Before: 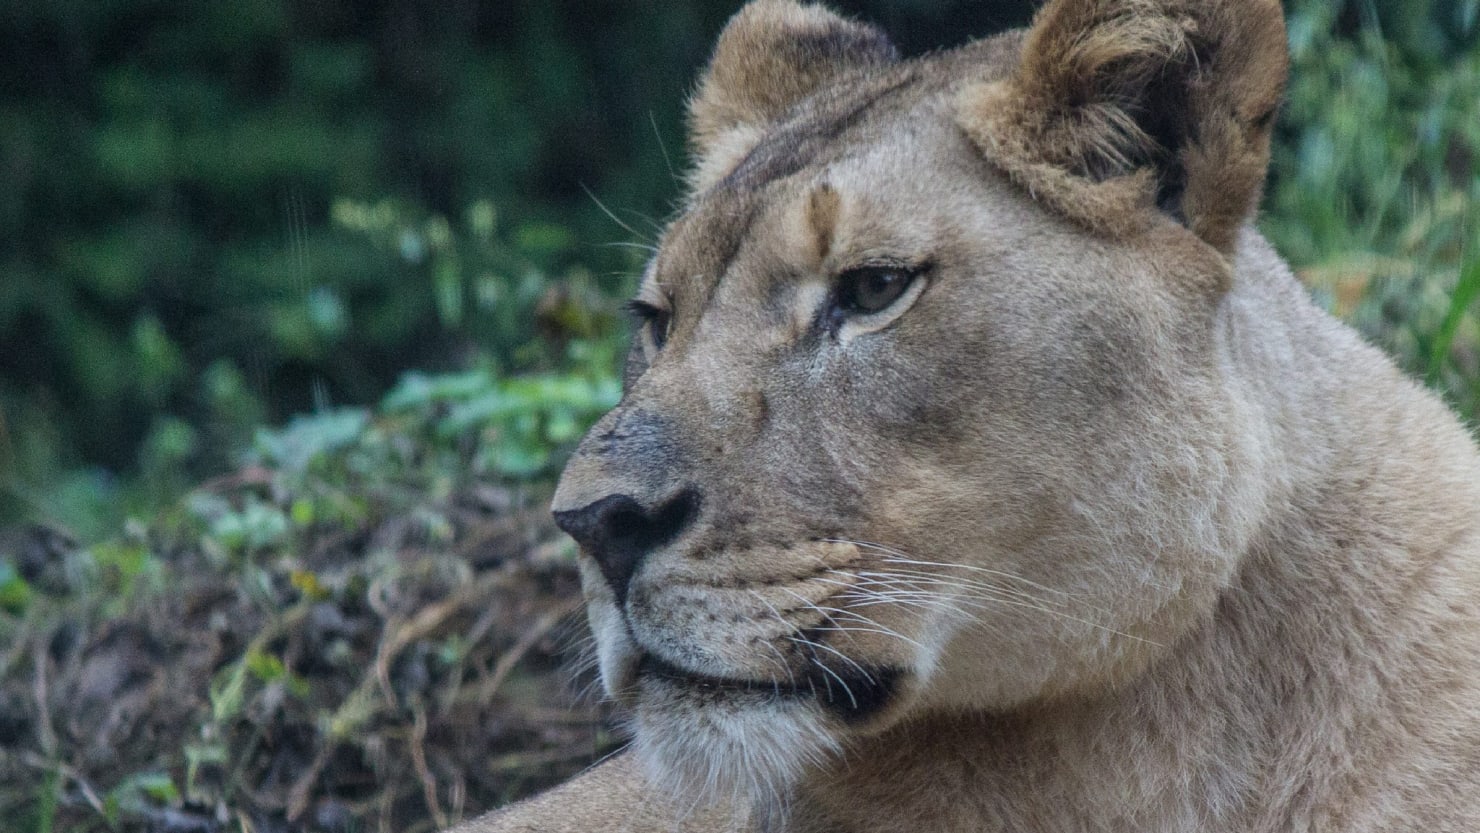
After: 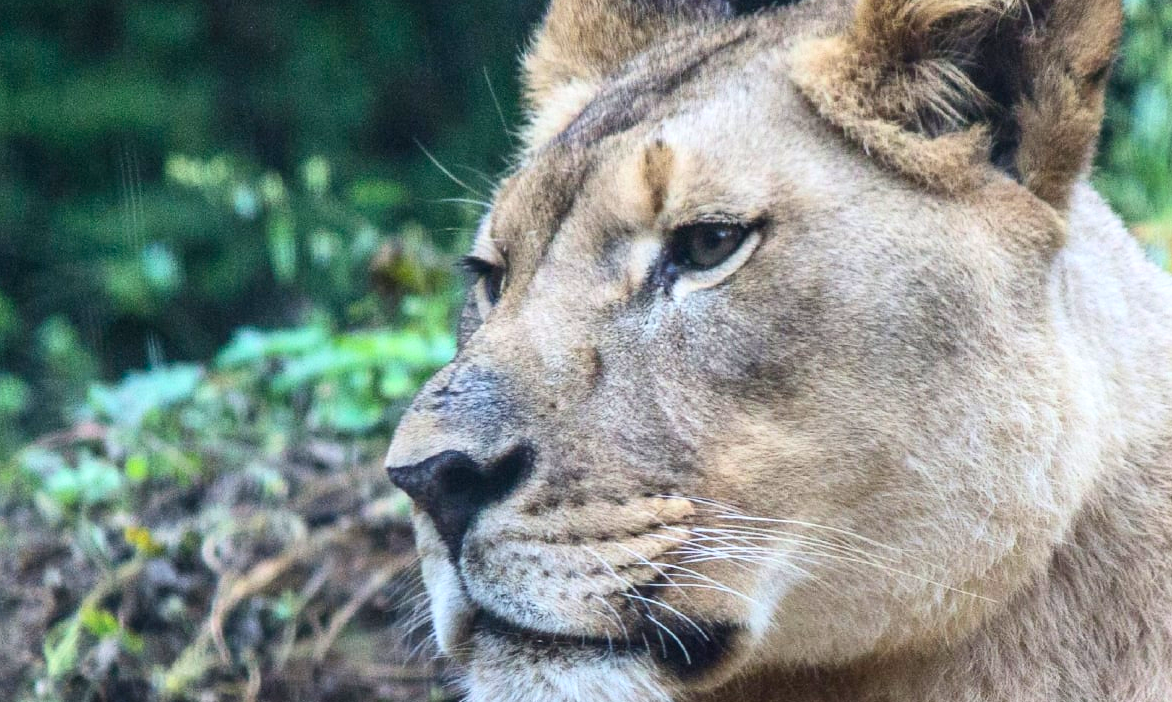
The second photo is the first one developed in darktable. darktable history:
contrast brightness saturation: contrast 0.23, brightness 0.1, saturation 0.29
exposure: black level correction 0, exposure 0.7 EV, compensate exposure bias true, compensate highlight preservation false
crop: left 11.225%, top 5.381%, right 9.565%, bottom 10.314%
